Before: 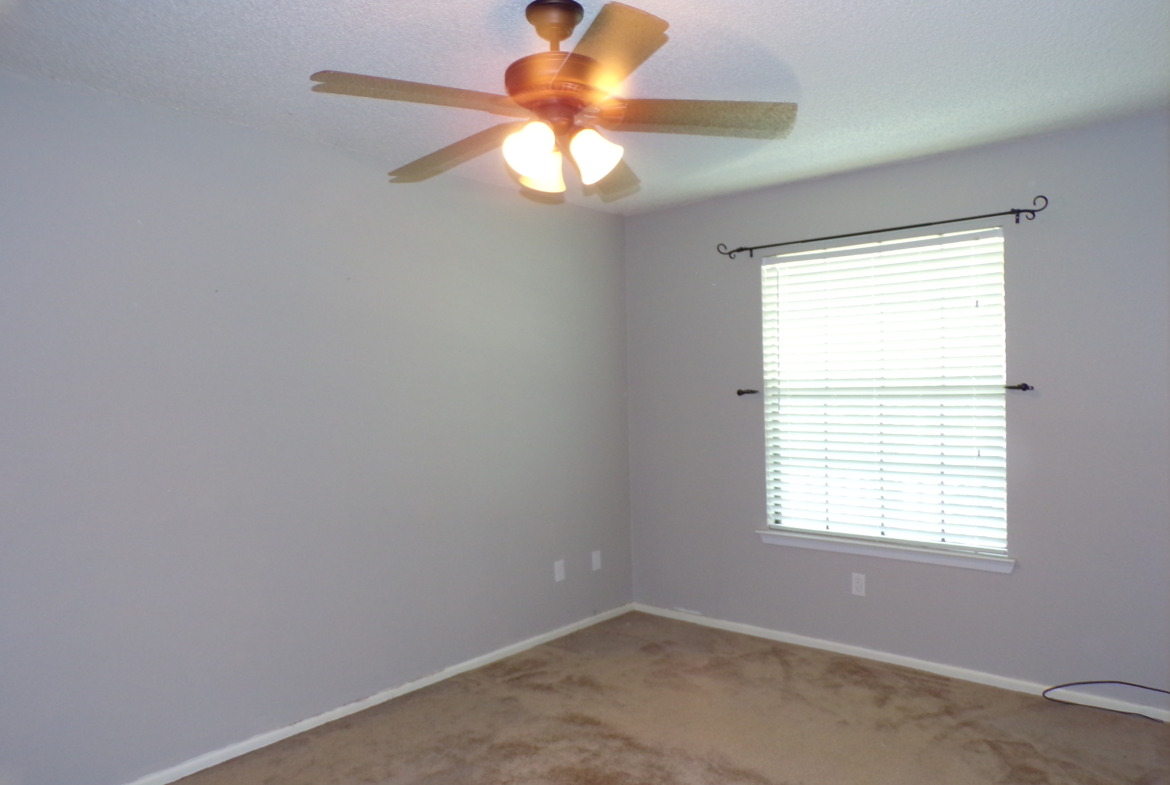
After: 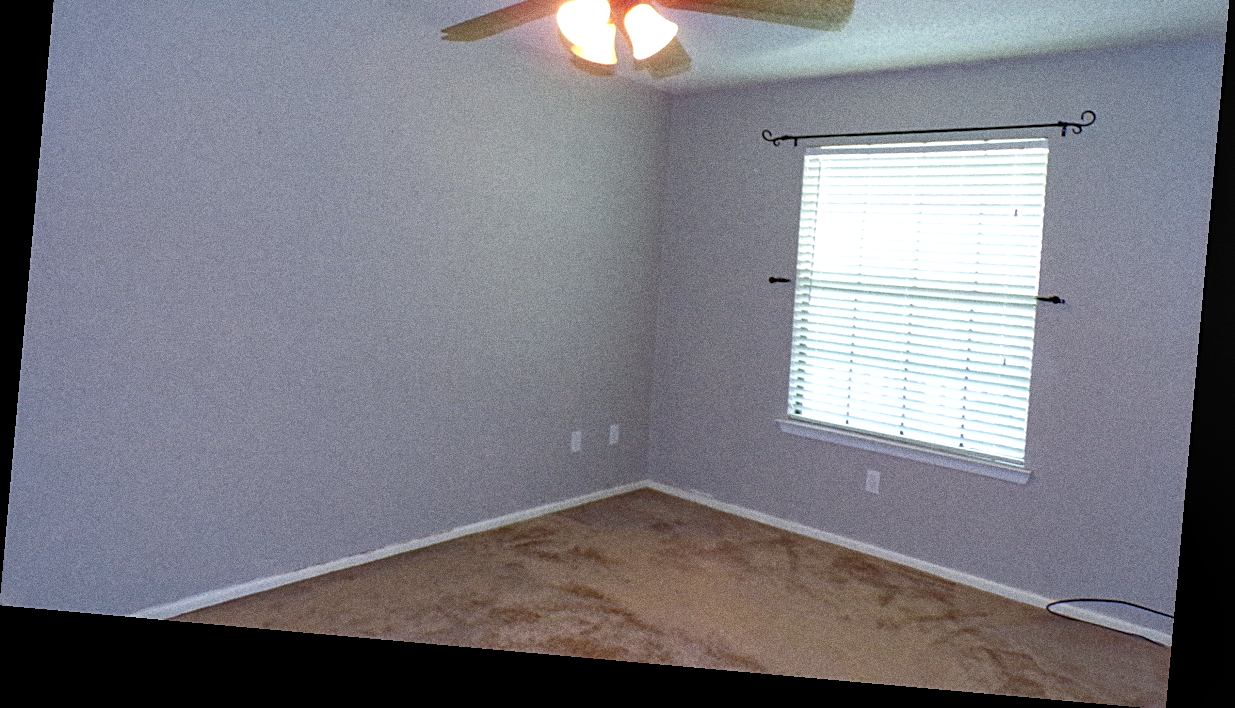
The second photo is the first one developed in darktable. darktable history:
sharpen: on, module defaults
rotate and perspective: rotation 5.12°, automatic cropping off
color zones: curves: ch1 [(0.235, 0.558) (0.75, 0.5)]; ch2 [(0.25, 0.462) (0.749, 0.457)], mix 25.94%
color calibration: illuminant as shot in camera, x 0.358, y 0.373, temperature 4628.91 K
grain: coarseness 0.09 ISO, strength 40%
local contrast: detail 130%
crop and rotate: top 19.998%
haze removal: strength 0.29, distance 0.25, compatibility mode true, adaptive false
